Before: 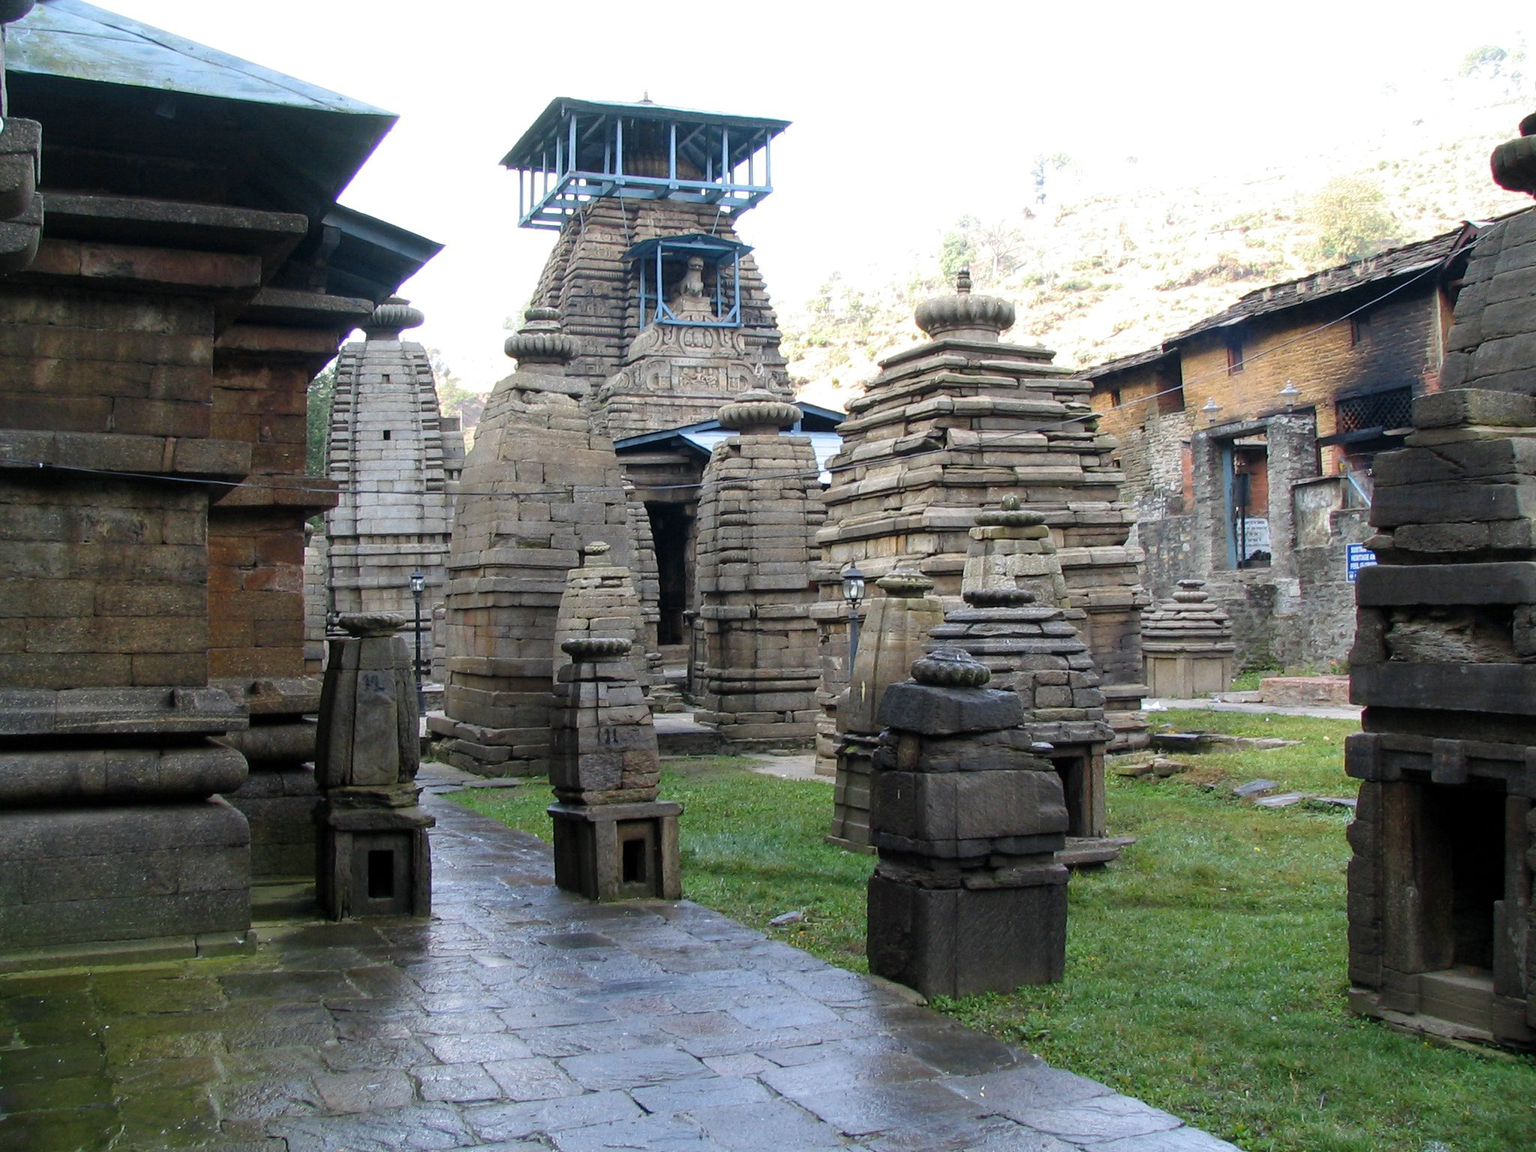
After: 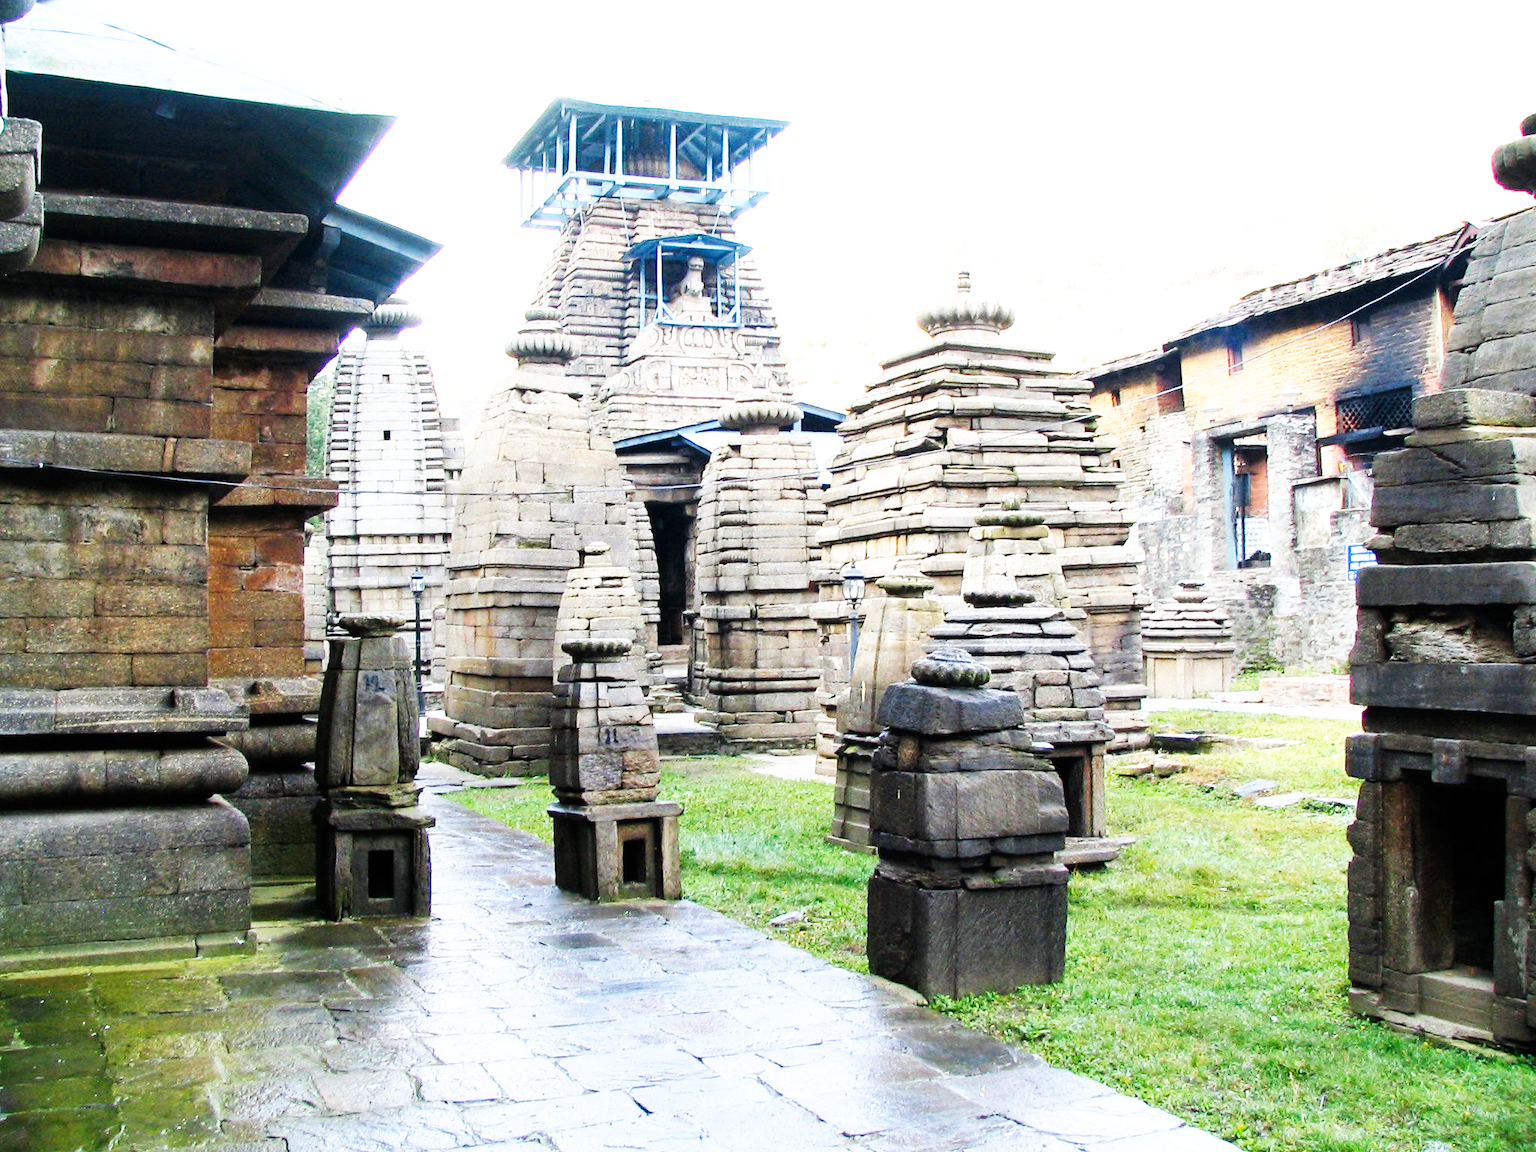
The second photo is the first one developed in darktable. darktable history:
base curve: curves: ch0 [(0, 0) (0.007, 0.004) (0.027, 0.03) (0.046, 0.07) (0.207, 0.54) (0.442, 0.872) (0.673, 0.972) (1, 1)], preserve colors none
exposure: exposure 0.672 EV, compensate highlight preservation false
